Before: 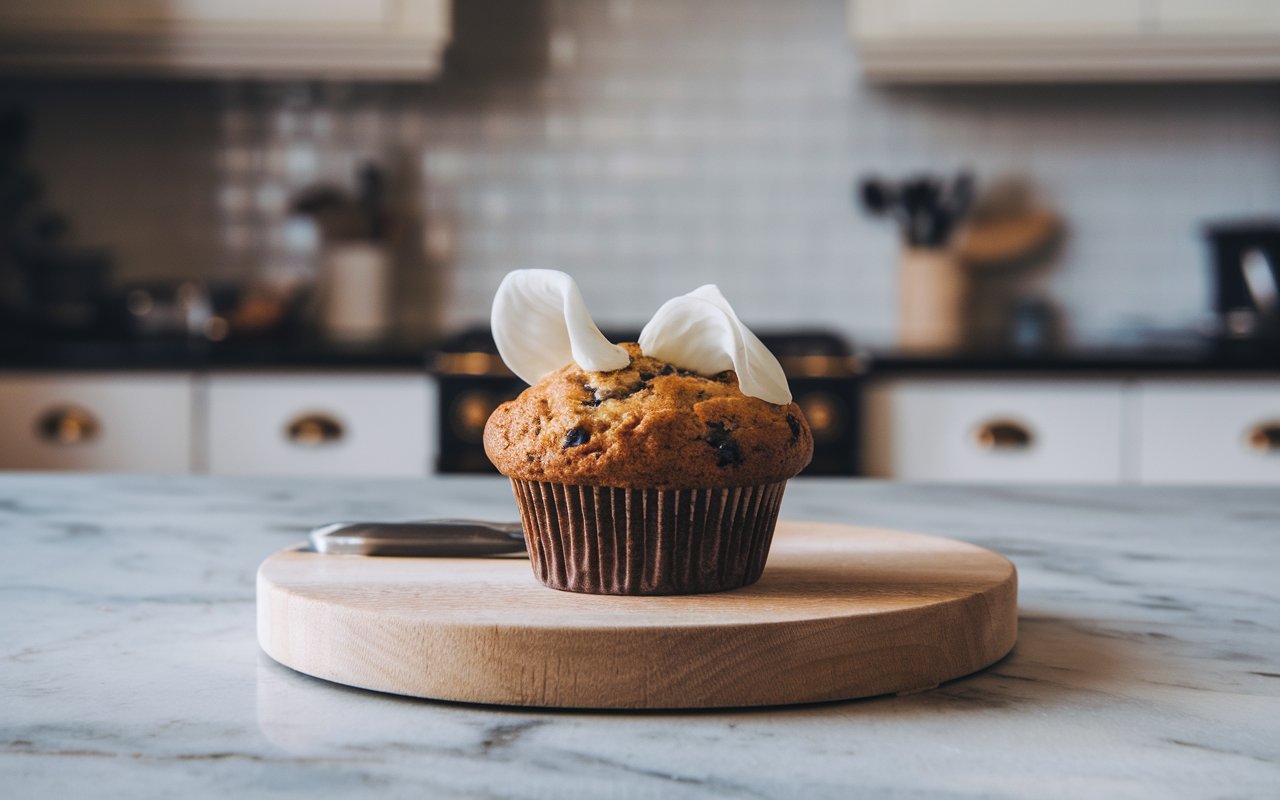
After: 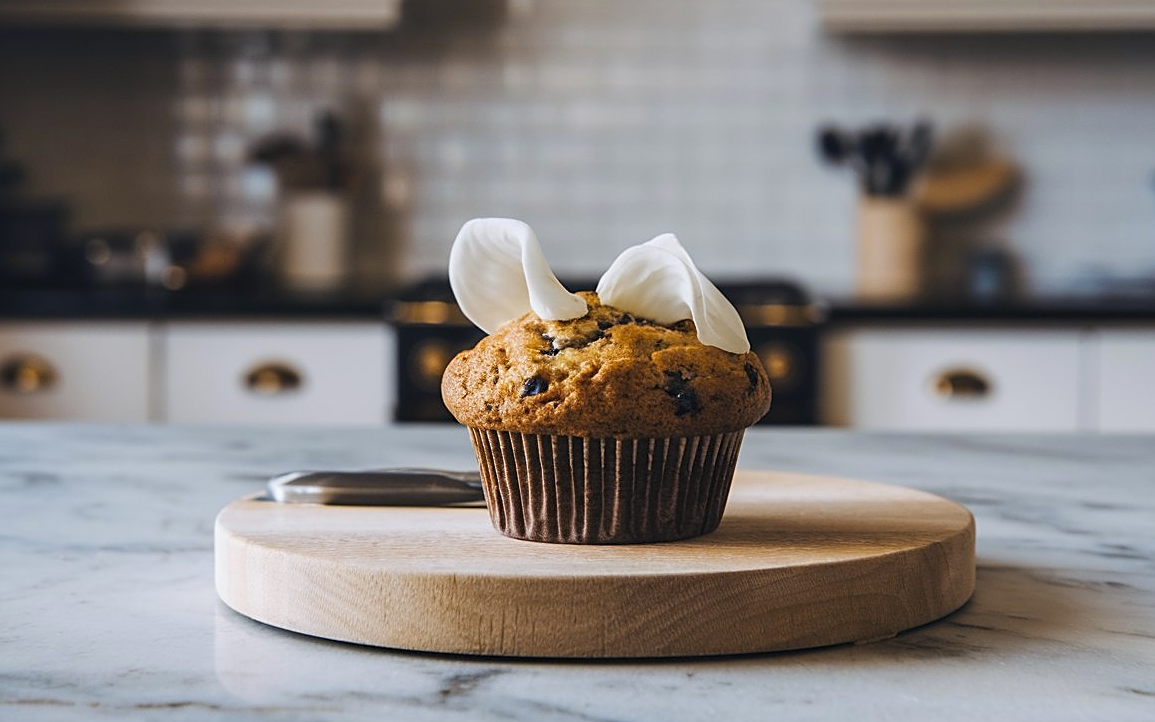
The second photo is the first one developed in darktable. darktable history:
color contrast: green-magenta contrast 0.8, blue-yellow contrast 1.1, unbound 0
crop: left 3.305%, top 6.436%, right 6.389%, bottom 3.258%
sharpen: on, module defaults
